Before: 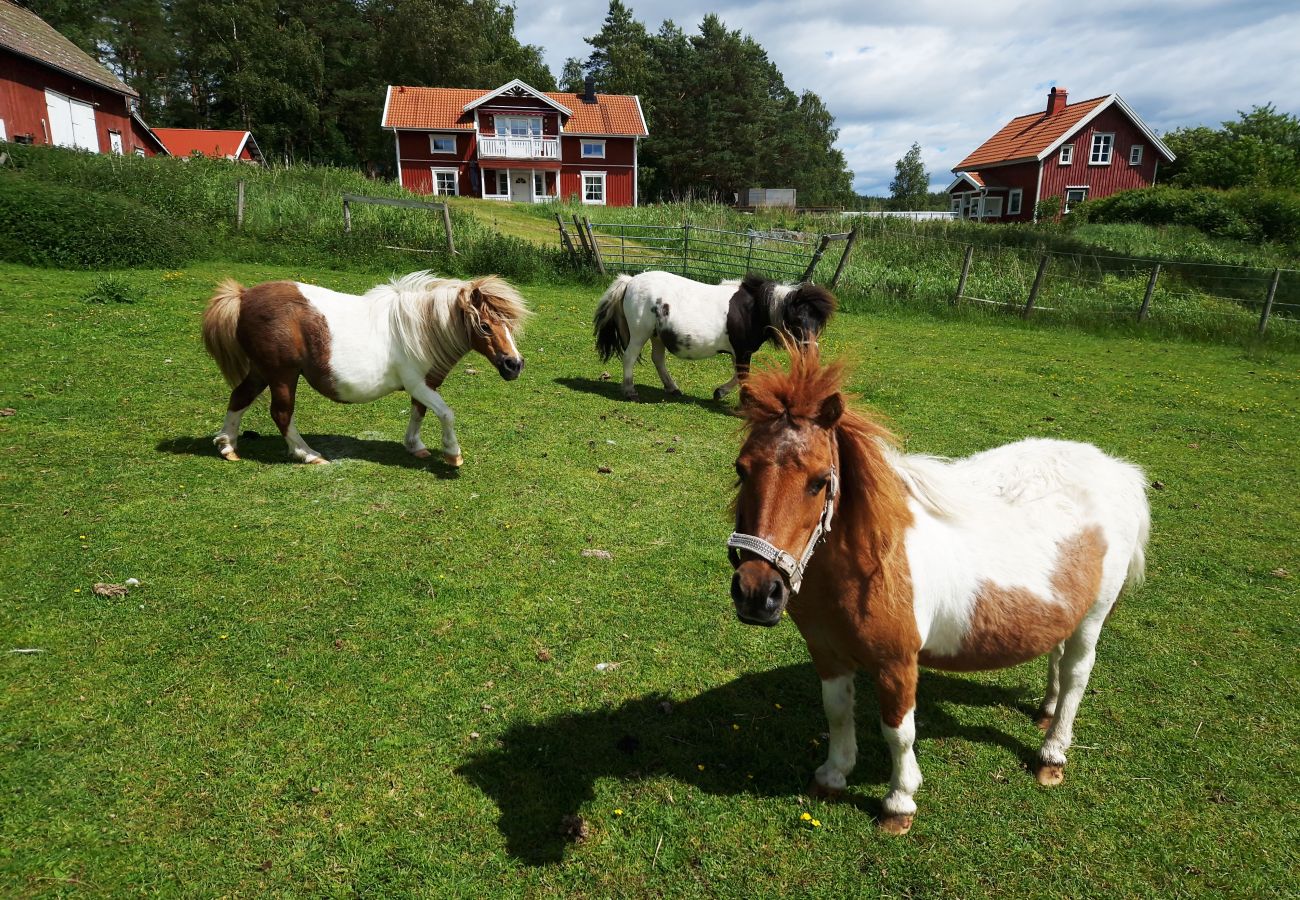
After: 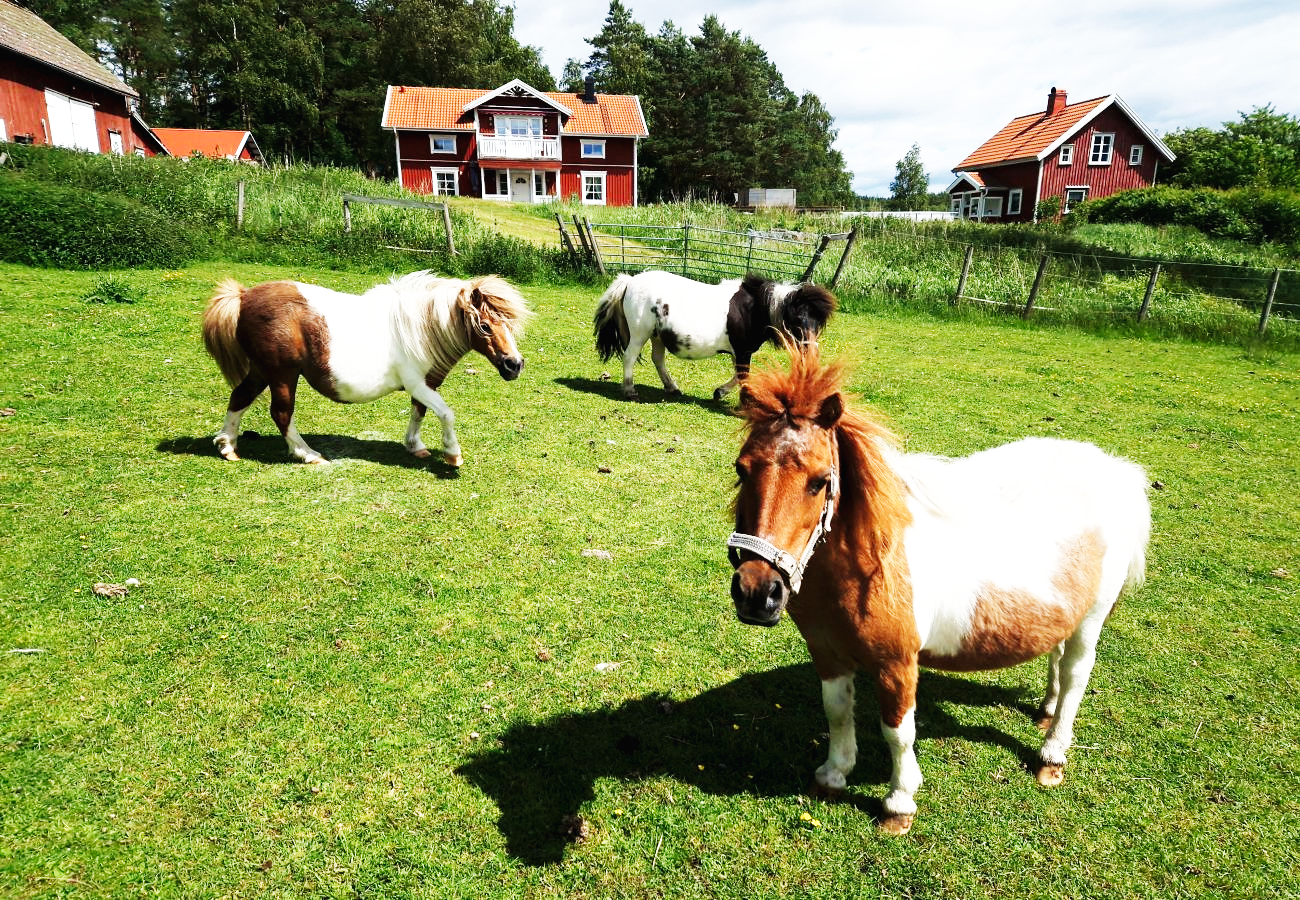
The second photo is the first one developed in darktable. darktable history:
levels: levels [0, 0.498, 1]
base curve: curves: ch0 [(0, 0.003) (0.001, 0.002) (0.006, 0.004) (0.02, 0.022) (0.048, 0.086) (0.094, 0.234) (0.162, 0.431) (0.258, 0.629) (0.385, 0.8) (0.548, 0.918) (0.751, 0.988) (1, 1)], preserve colors none
color correction: highlights b* 0.061, saturation 0.864
